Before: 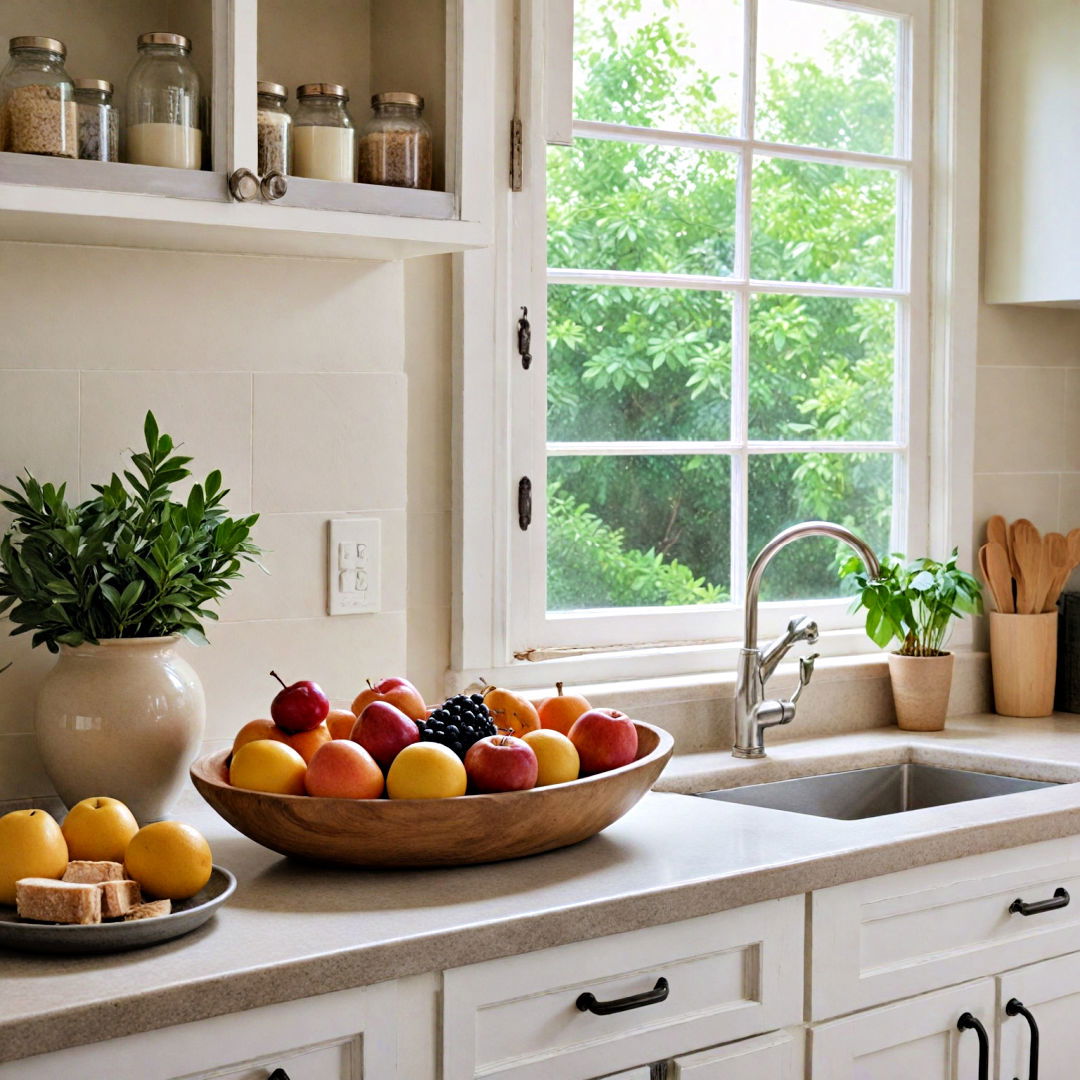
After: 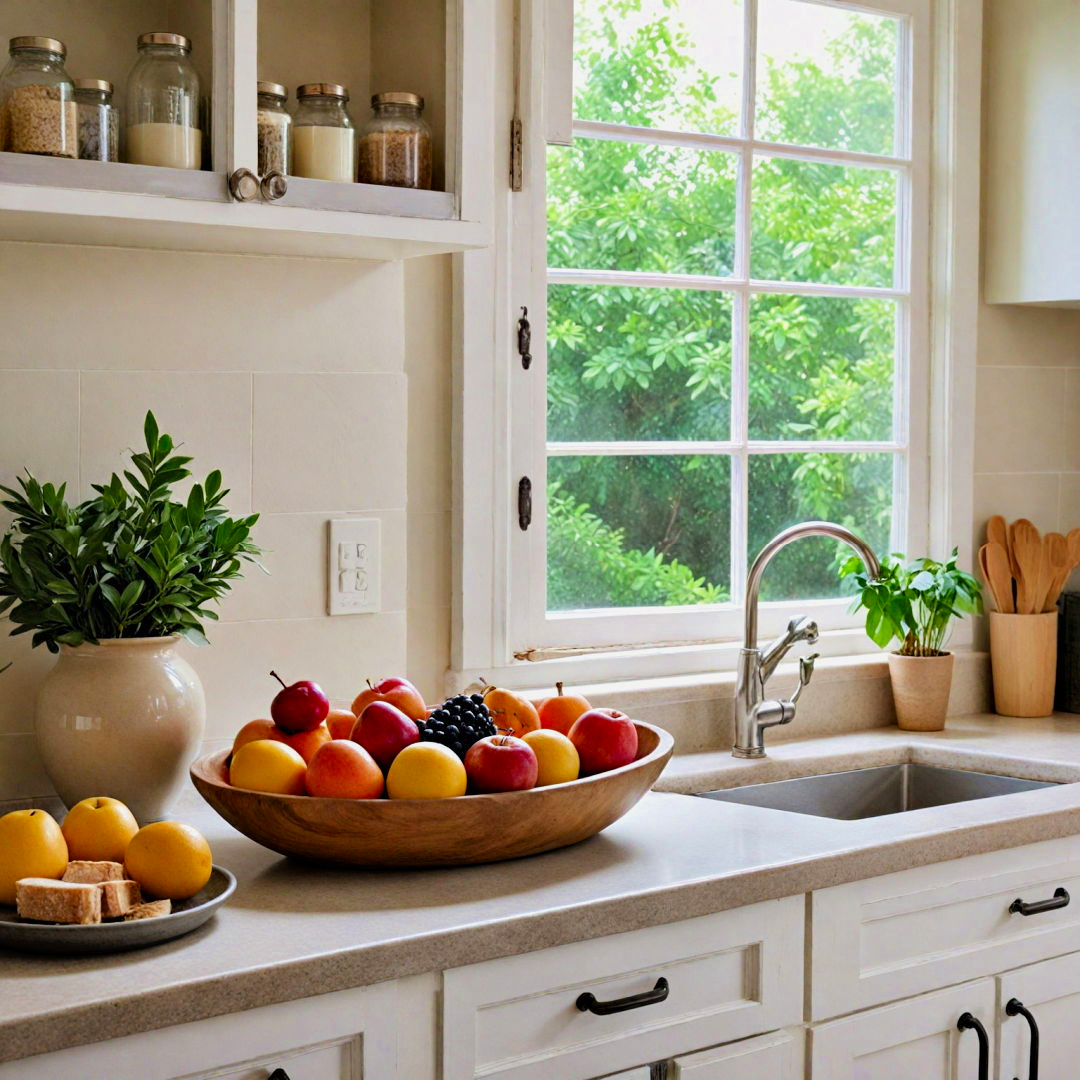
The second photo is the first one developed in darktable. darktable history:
color zones: curves: ch0 [(0, 0.613) (0.01, 0.613) (0.245, 0.448) (0.498, 0.529) (0.642, 0.665) (0.879, 0.777) (0.99, 0.613)]; ch1 [(0, 0) (0.143, 0) (0.286, 0) (0.429, 0) (0.571, 0) (0.714, 0) (0.857, 0)], mix -121.96%
exposure: exposure -0.153 EV, compensate highlight preservation false
